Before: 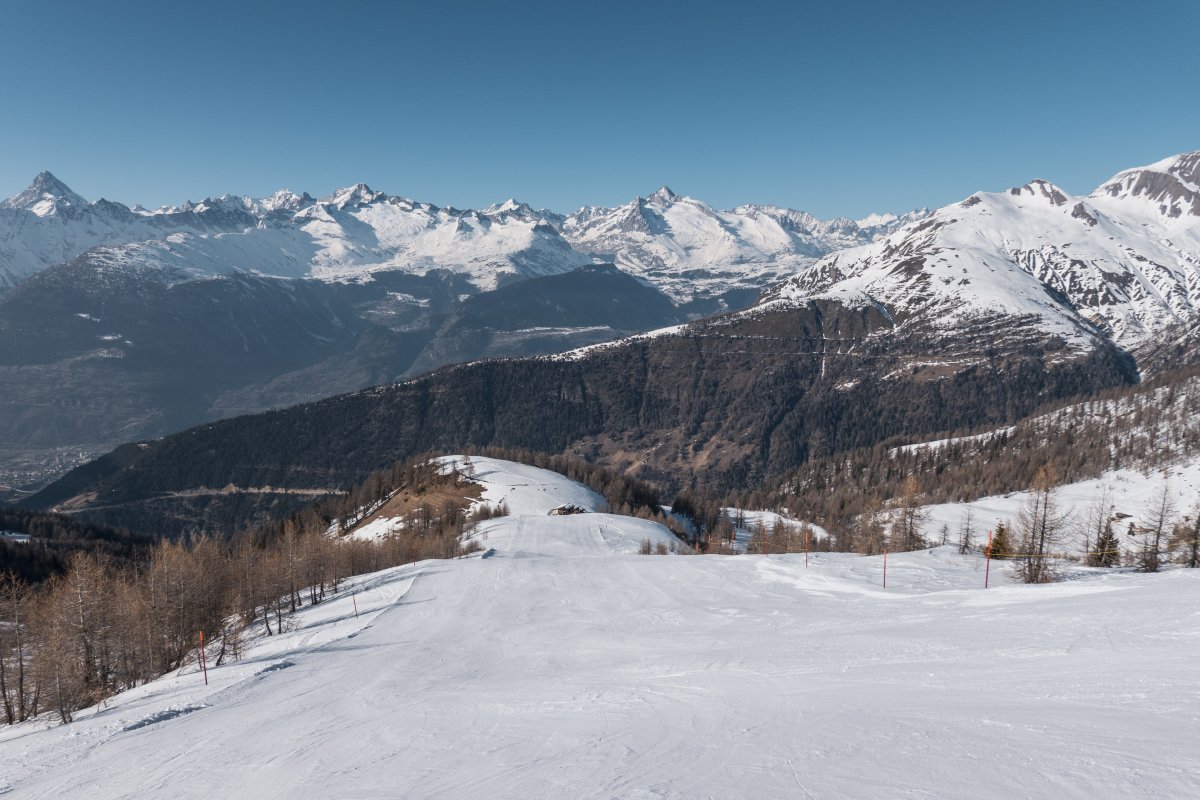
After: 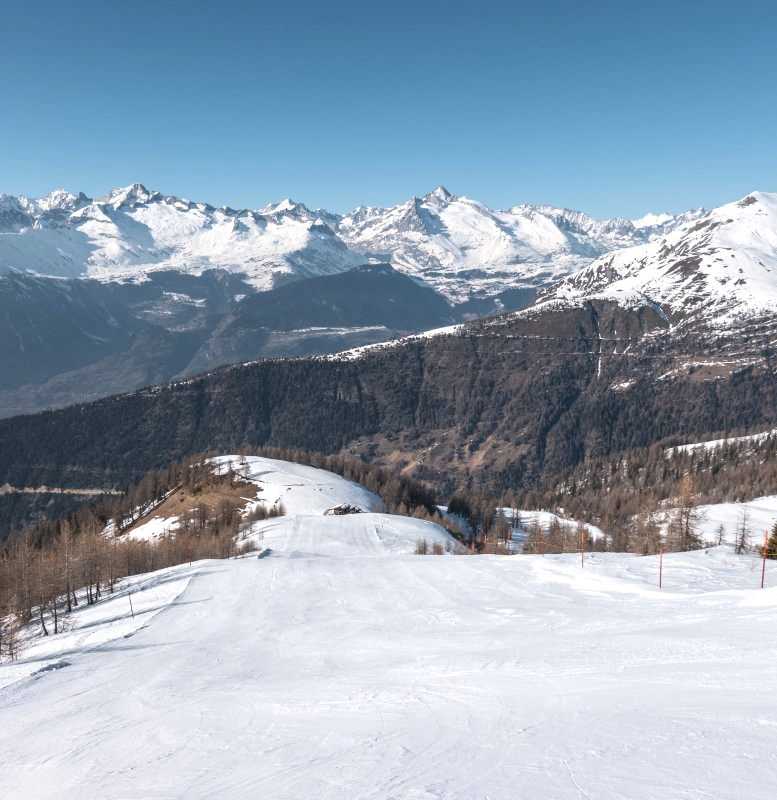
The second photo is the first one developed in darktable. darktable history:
exposure: black level correction 0, exposure 0.5 EV, compensate highlight preservation false
crop and rotate: left 18.703%, right 16.537%
